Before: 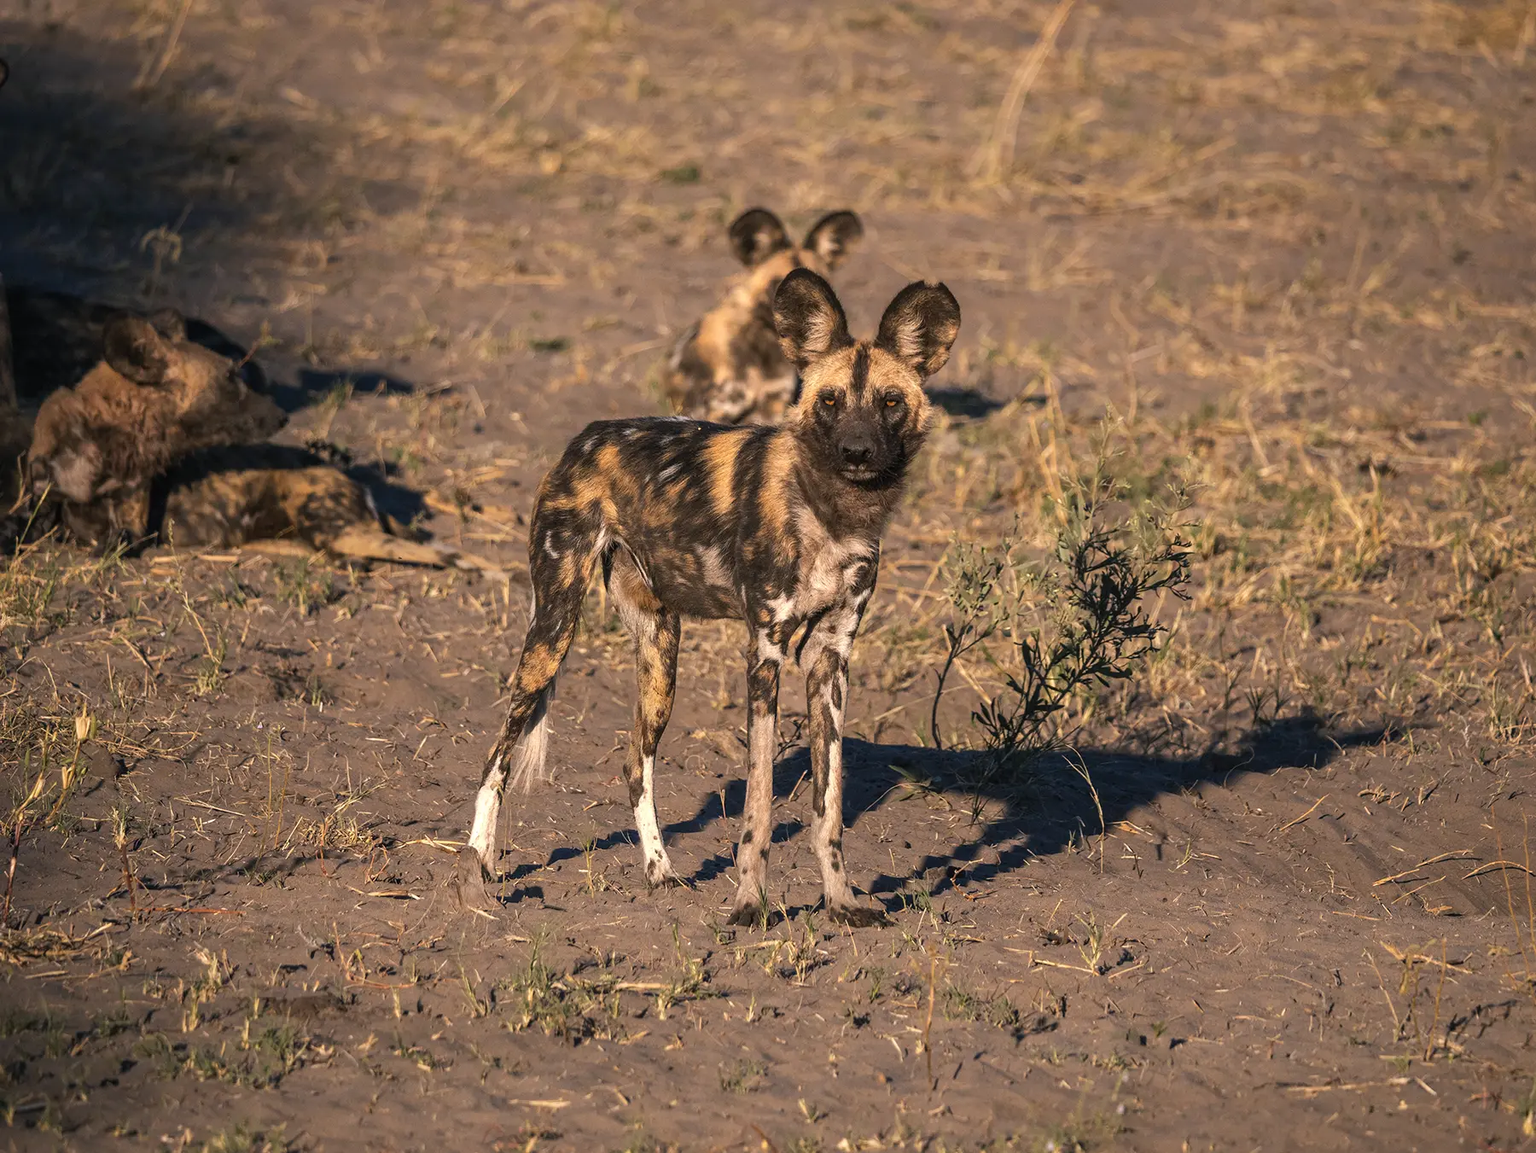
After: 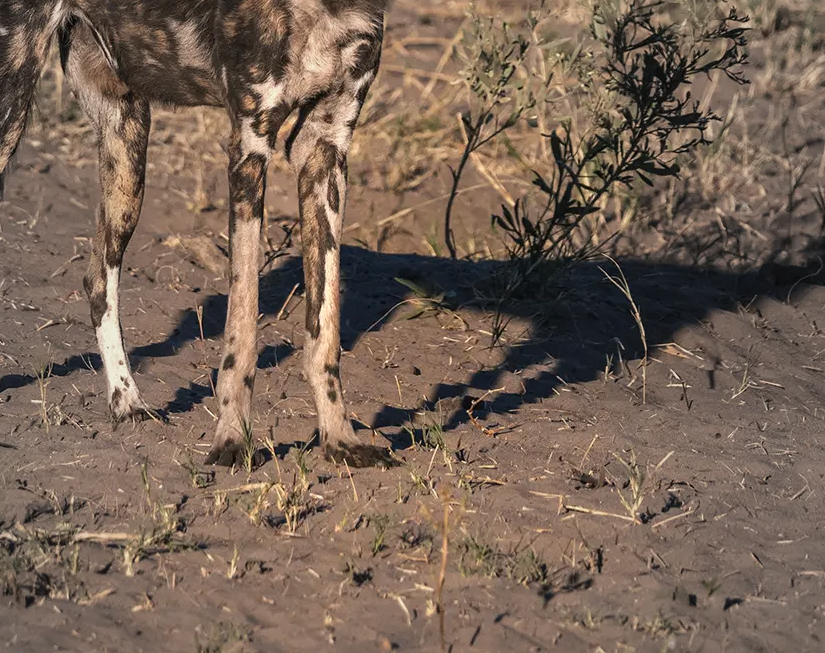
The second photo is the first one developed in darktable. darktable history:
crop: left 35.976%, top 45.819%, right 18.162%, bottom 5.807%
vignetting: fall-off start 18.21%, fall-off radius 137.95%, brightness -0.207, center (-0.078, 0.066), width/height ratio 0.62, shape 0.59
contrast brightness saturation: contrast 0.07
